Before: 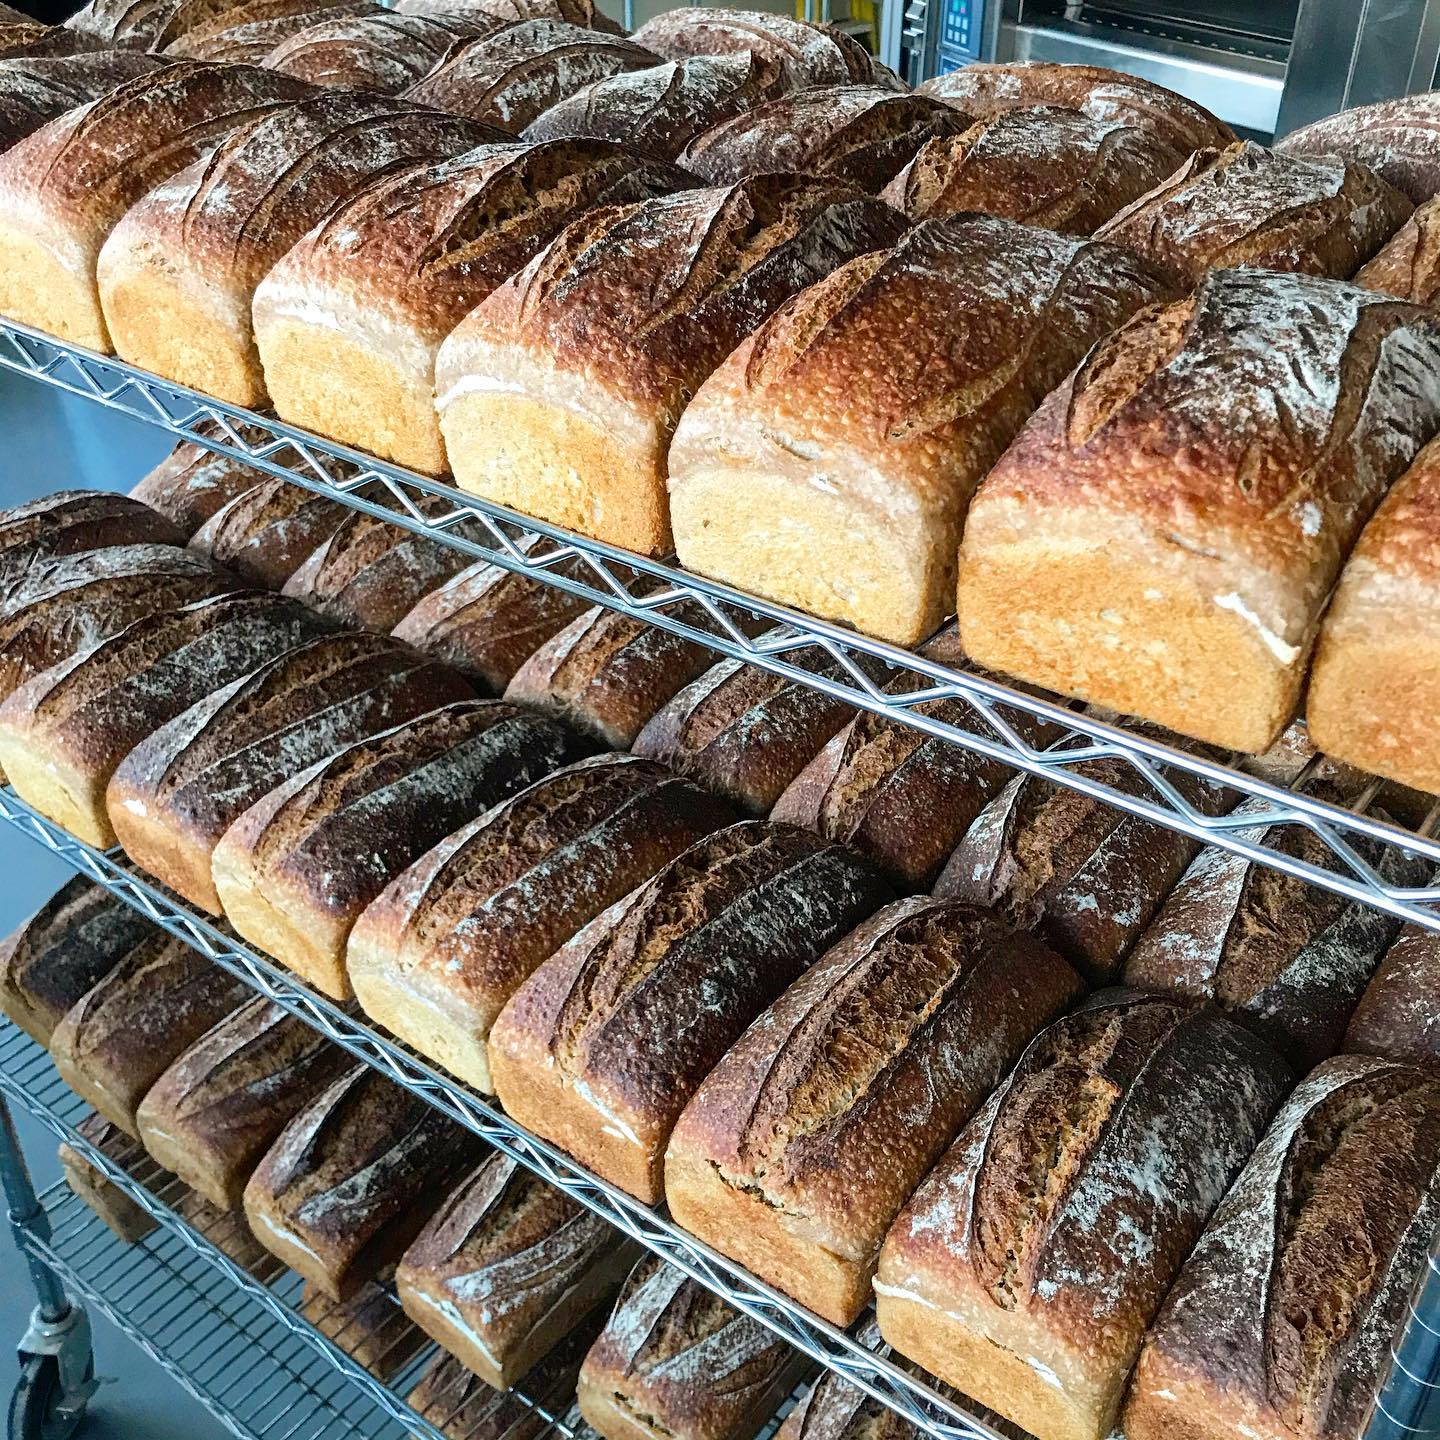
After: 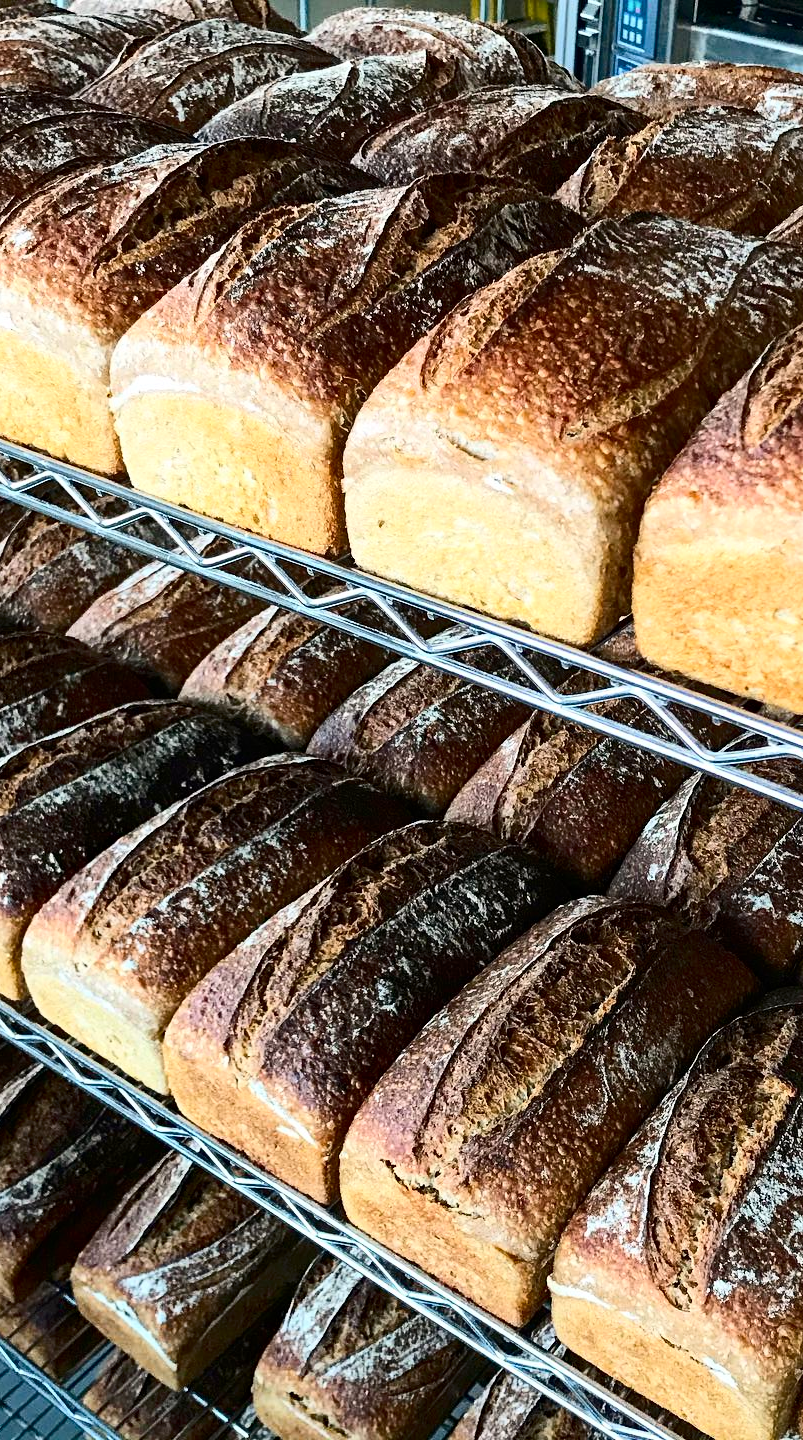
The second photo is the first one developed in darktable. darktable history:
haze removal: compatibility mode true, adaptive false
crop and rotate: left 22.612%, right 21.591%
contrast brightness saturation: contrast 0.282
